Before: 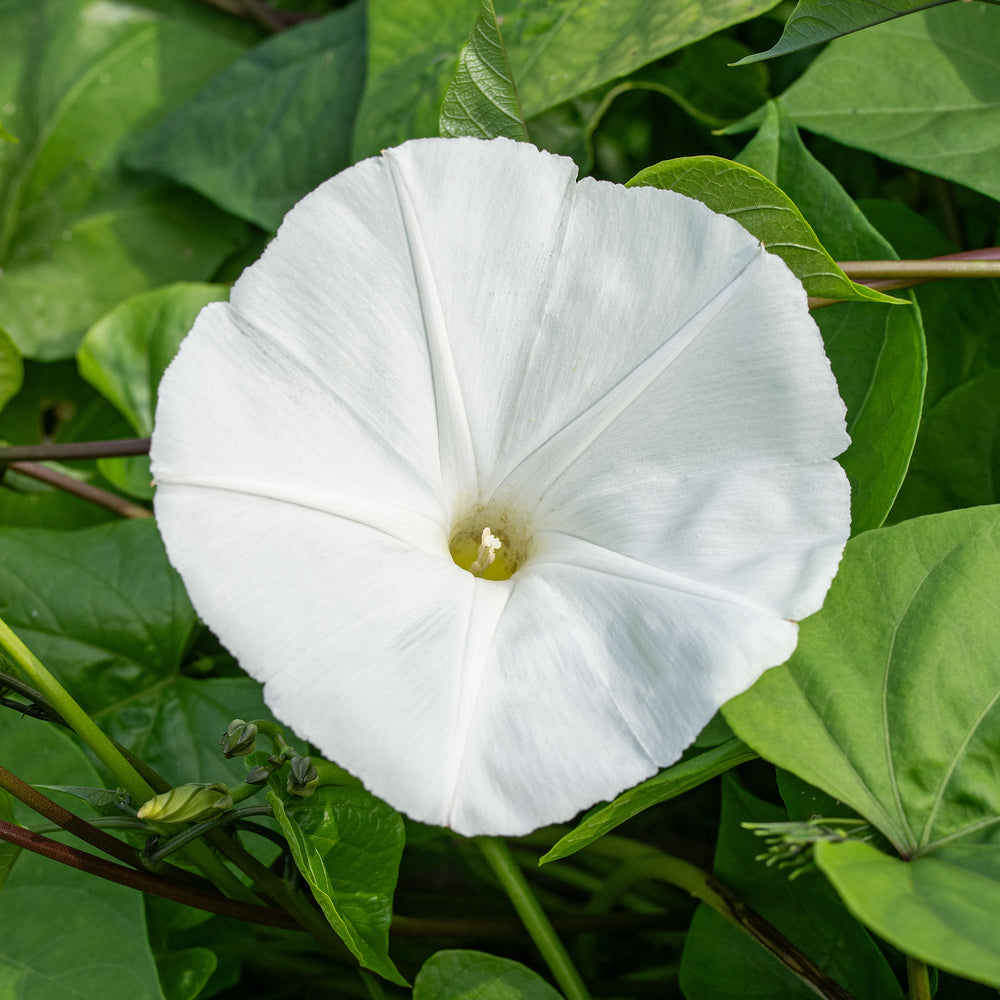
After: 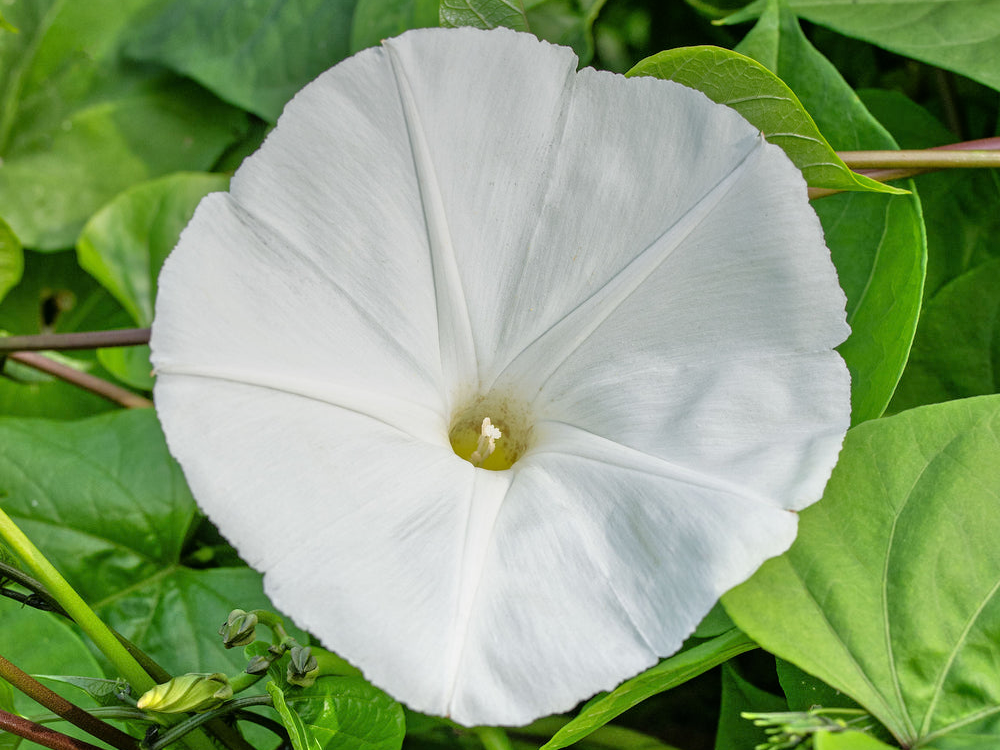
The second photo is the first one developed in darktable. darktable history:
graduated density: on, module defaults
crop: top 11.038%, bottom 13.962%
tone equalizer: -7 EV 0.15 EV, -6 EV 0.6 EV, -5 EV 1.15 EV, -4 EV 1.33 EV, -3 EV 1.15 EV, -2 EV 0.6 EV, -1 EV 0.15 EV, mask exposure compensation -0.5 EV
